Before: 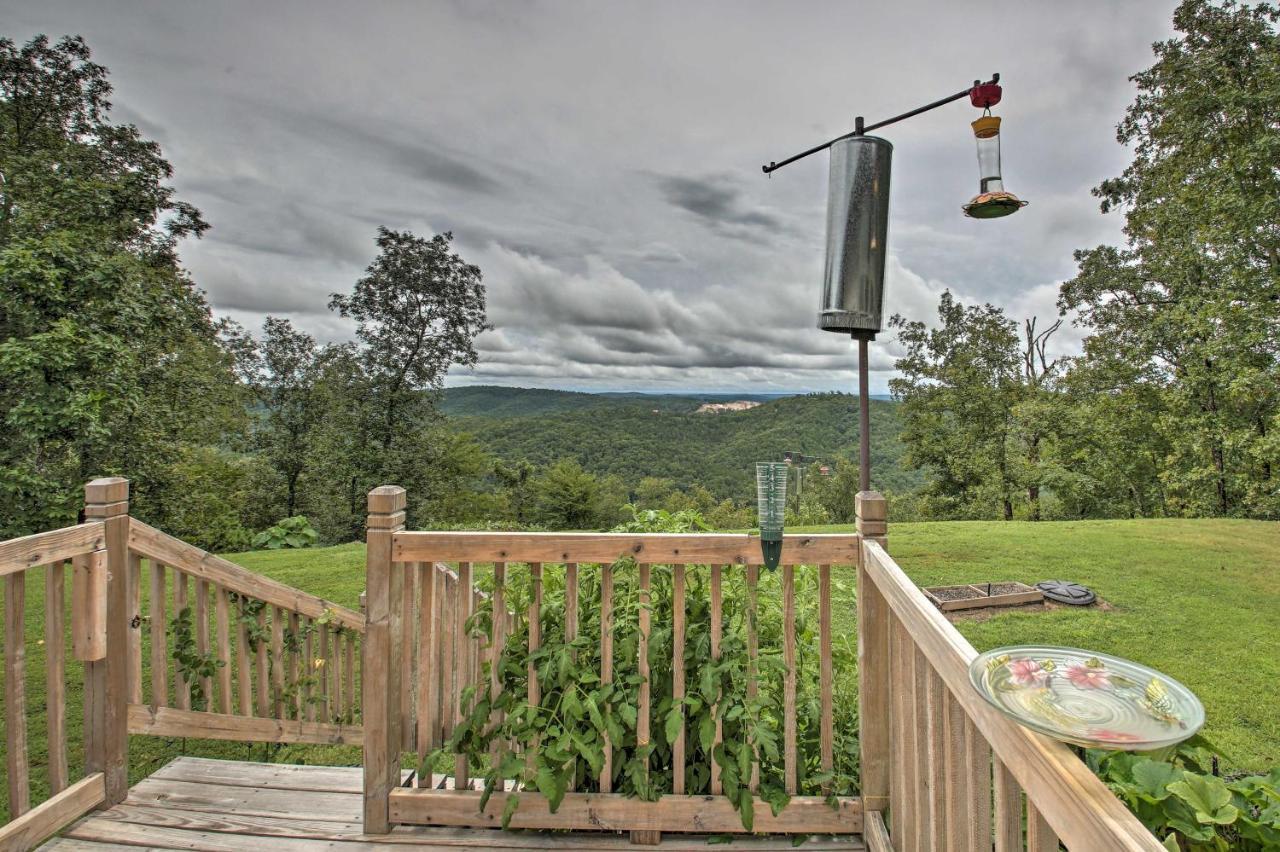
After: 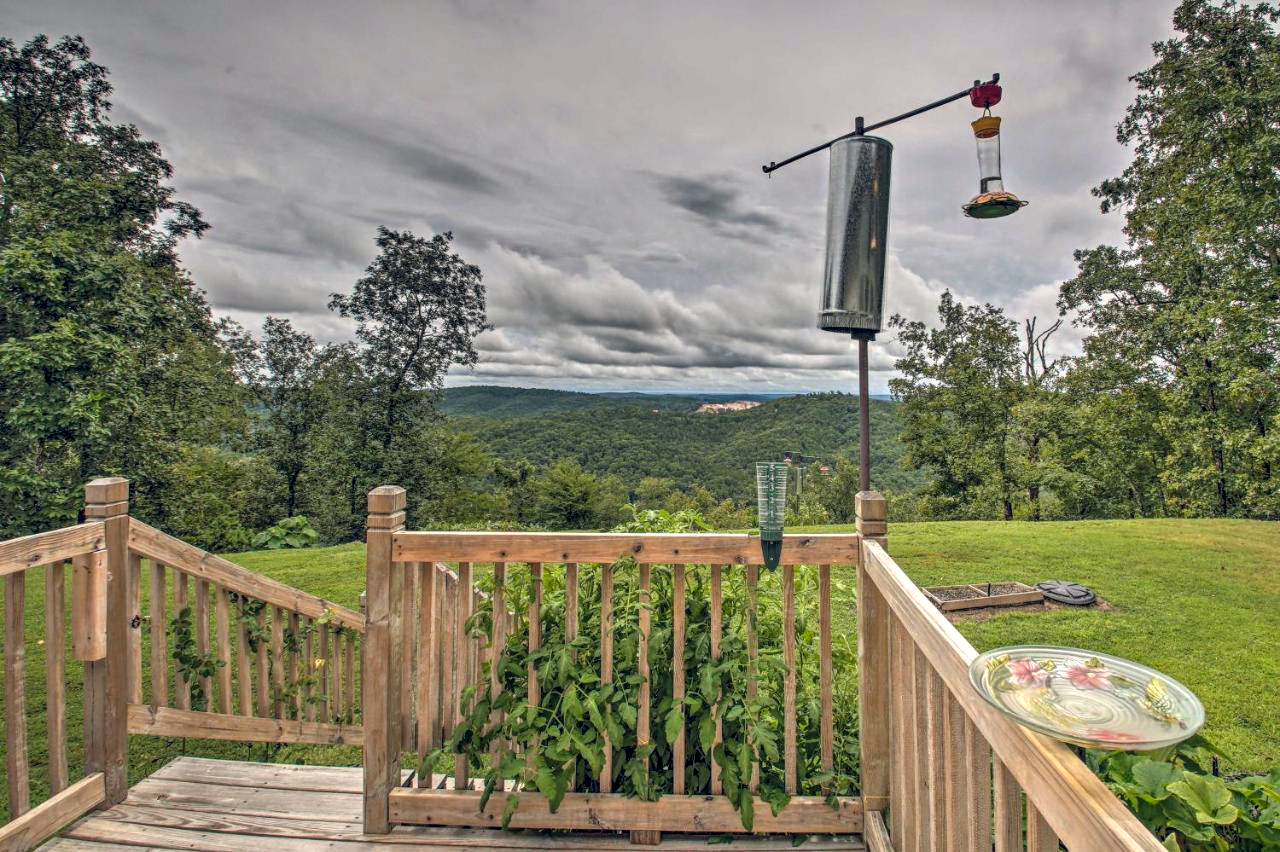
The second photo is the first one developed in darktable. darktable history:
local contrast: detail 130%
color balance rgb: shadows lift › hue 87.51°, highlights gain › chroma 1.35%, highlights gain › hue 55.1°, global offset › chroma 0.13%, global offset › hue 253.66°, perceptual saturation grading › global saturation 16.38%
